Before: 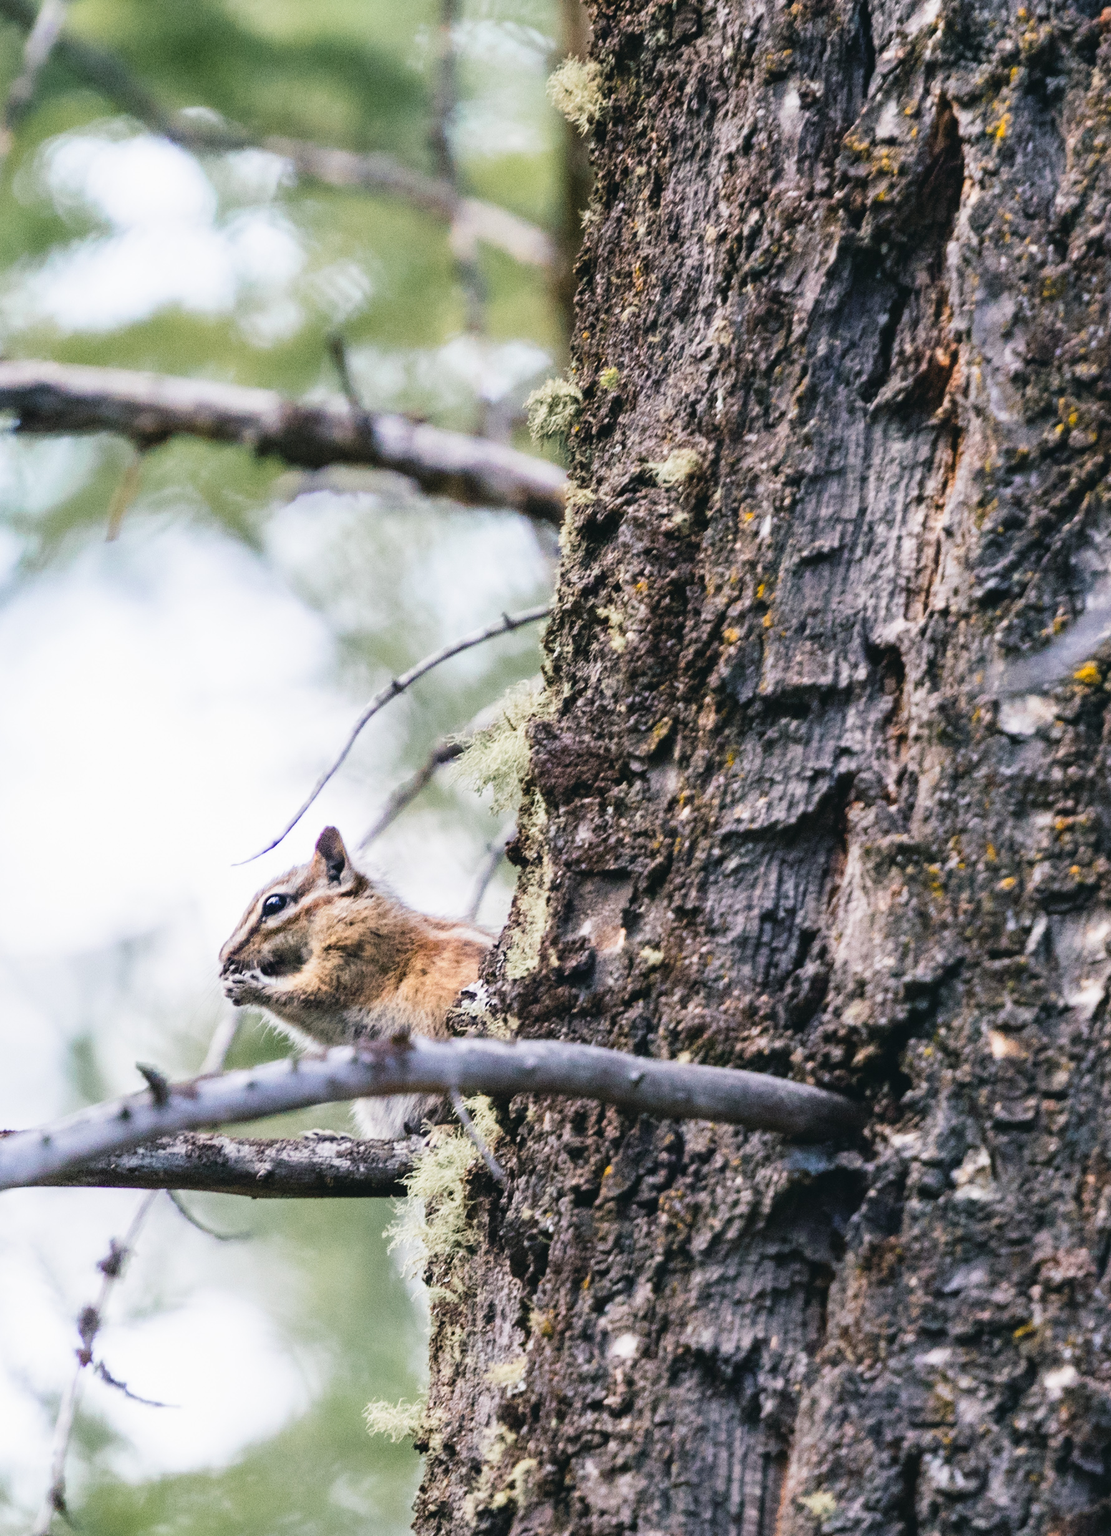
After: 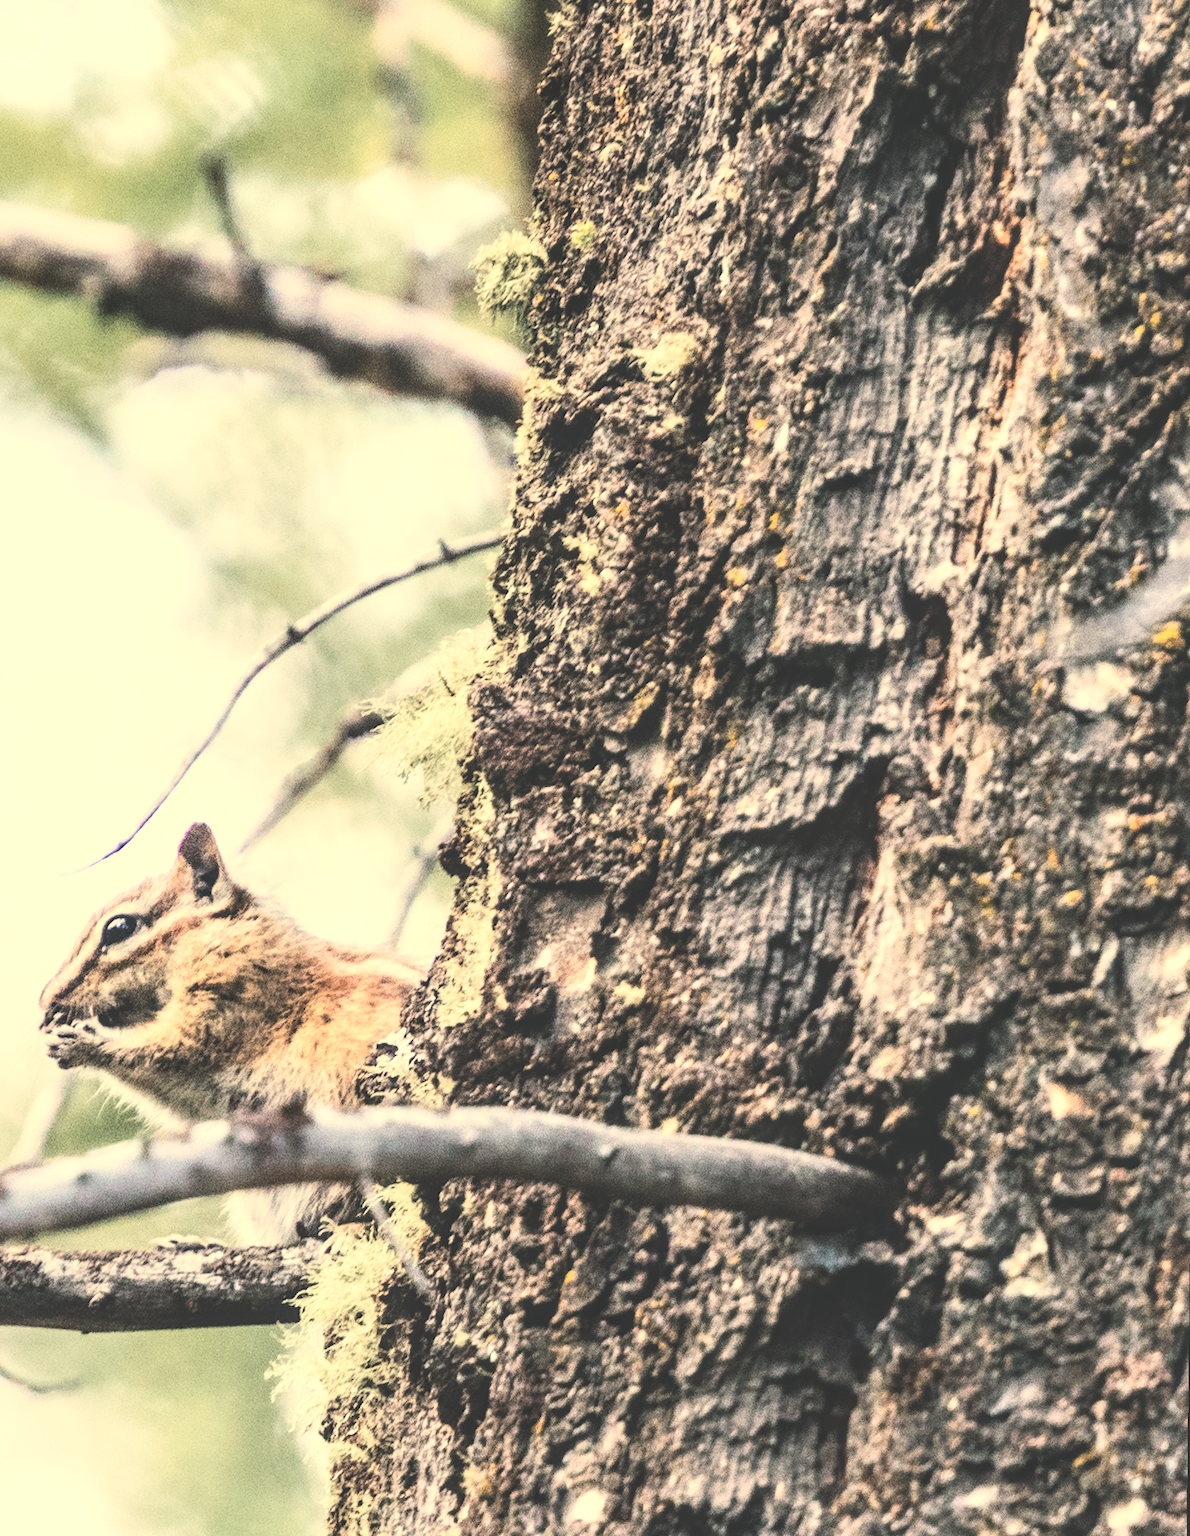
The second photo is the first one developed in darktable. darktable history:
rotate and perspective: rotation 0.679°, lens shift (horizontal) 0.136, crop left 0.009, crop right 0.991, crop top 0.078, crop bottom 0.95
crop: left 19.159%, top 9.58%, bottom 9.58%
white balance: red 1.08, blue 0.791
exposure: black level correction -0.062, exposure -0.05 EV, compensate highlight preservation false
local contrast: on, module defaults
contrast brightness saturation: contrast 0.28
rgb levels: levels [[0.01, 0.419, 0.839], [0, 0.5, 1], [0, 0.5, 1]]
